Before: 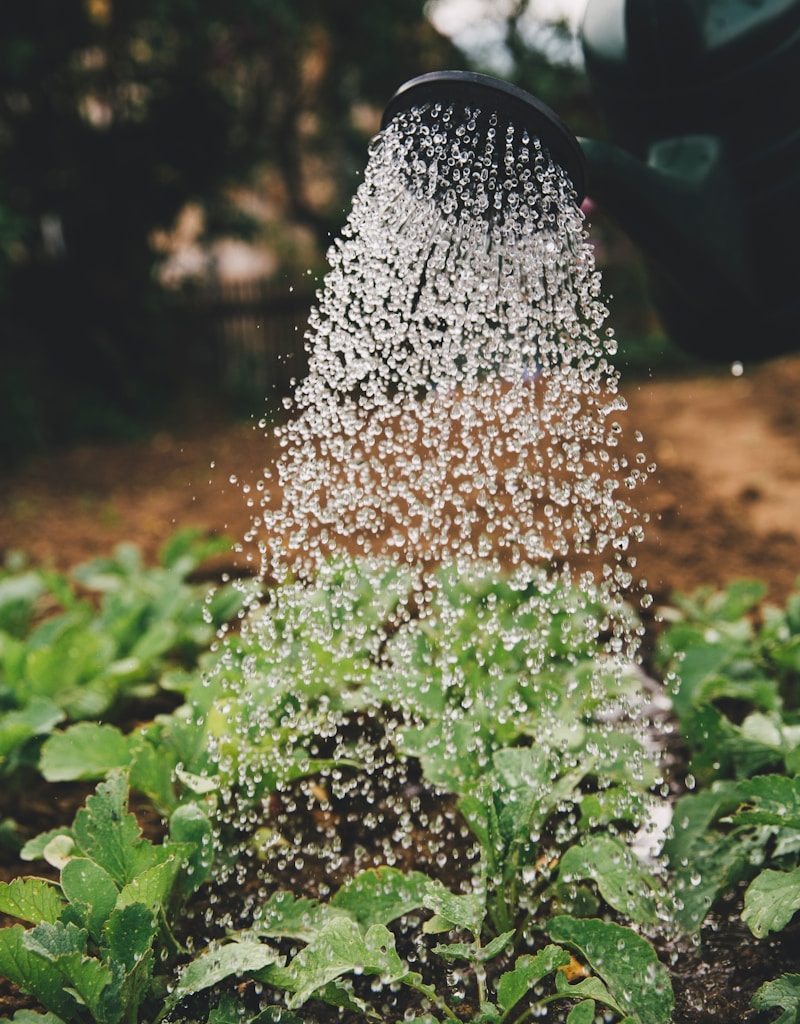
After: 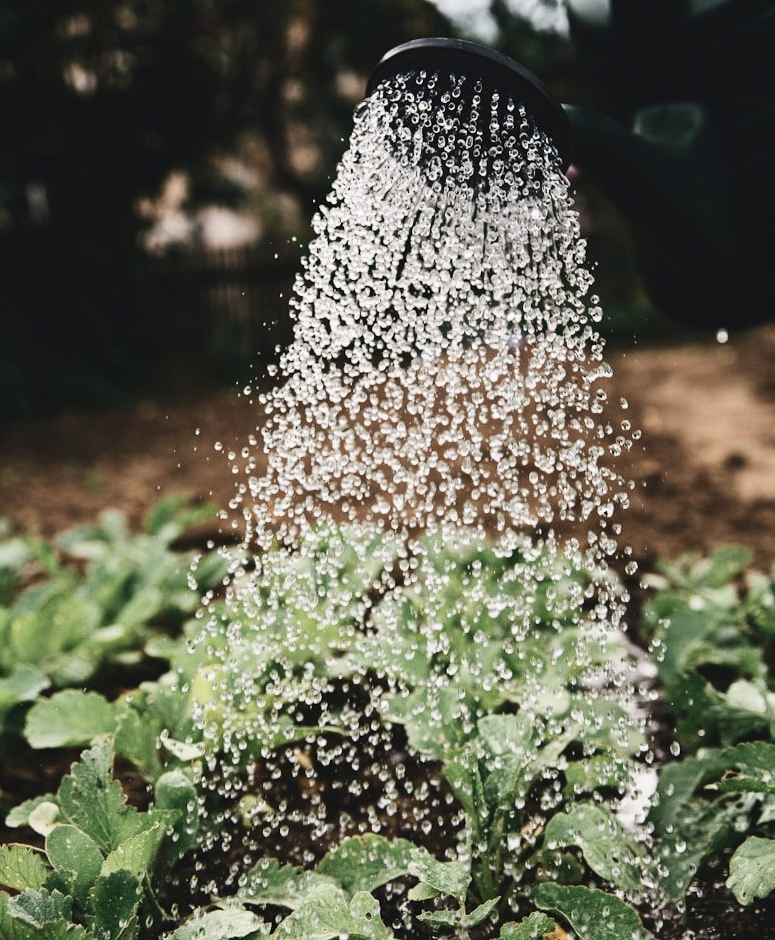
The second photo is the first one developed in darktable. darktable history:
crop: left 1.964%, top 3.251%, right 1.122%, bottom 4.933%
contrast brightness saturation: contrast 0.25, saturation -0.31
